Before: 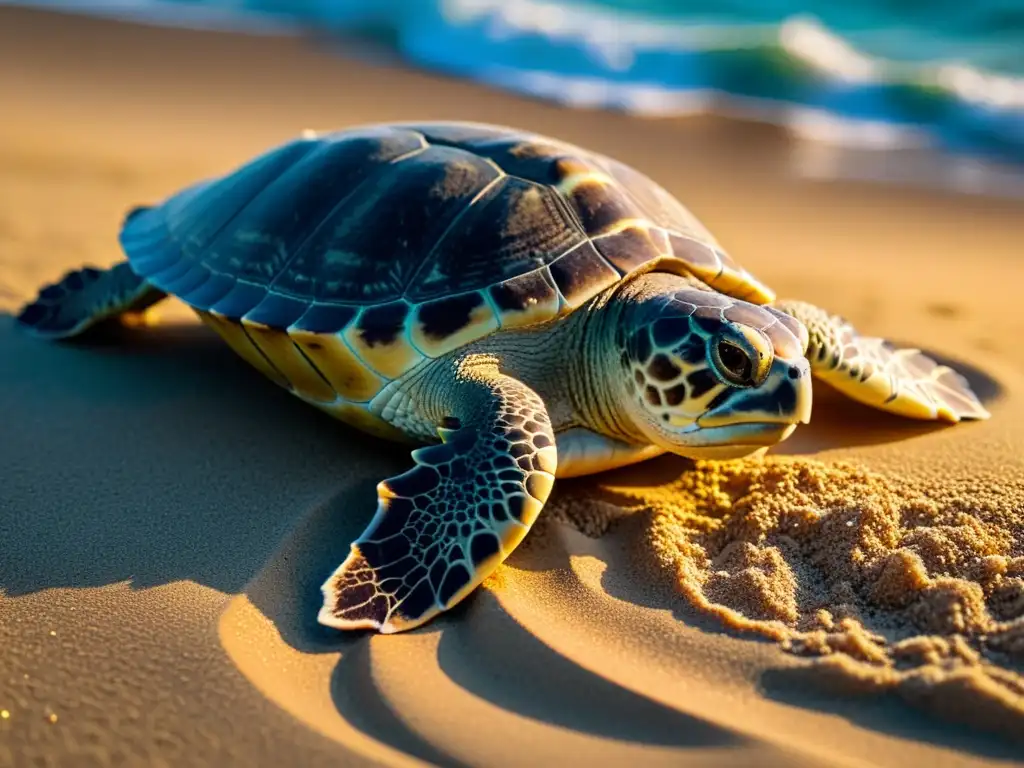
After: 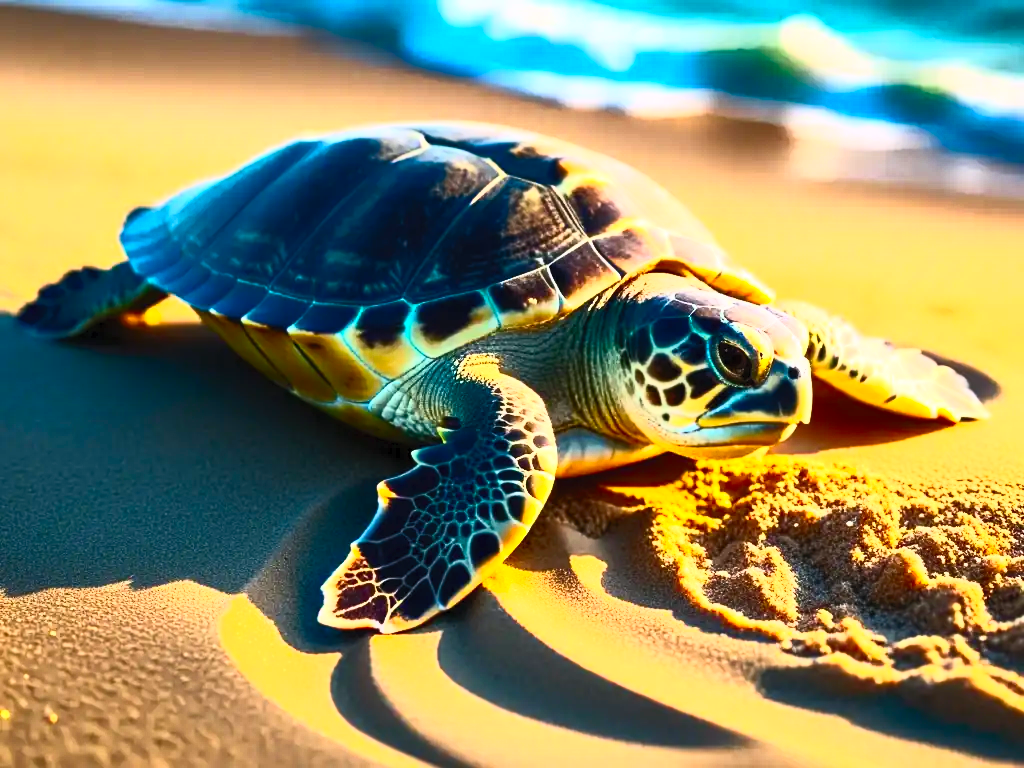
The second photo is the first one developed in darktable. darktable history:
contrast brightness saturation: contrast 0.811, brightness 0.604, saturation 0.577
tone equalizer: on, module defaults
